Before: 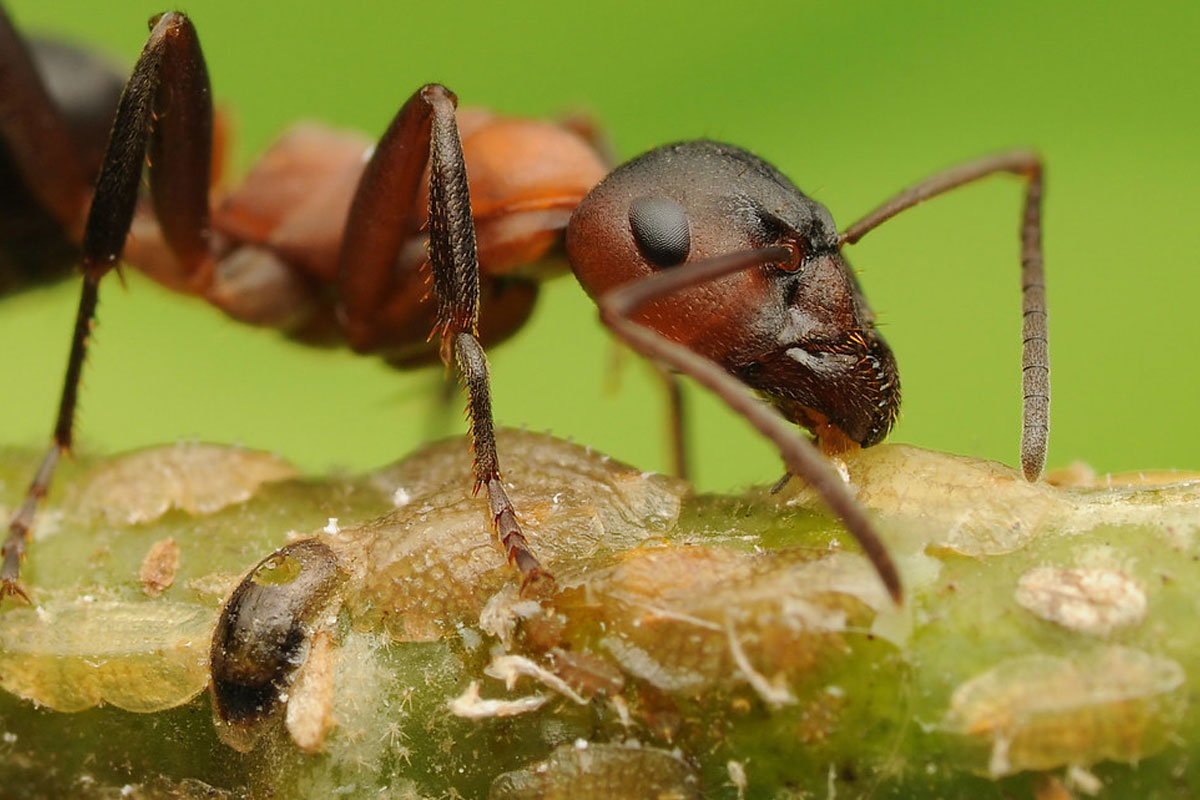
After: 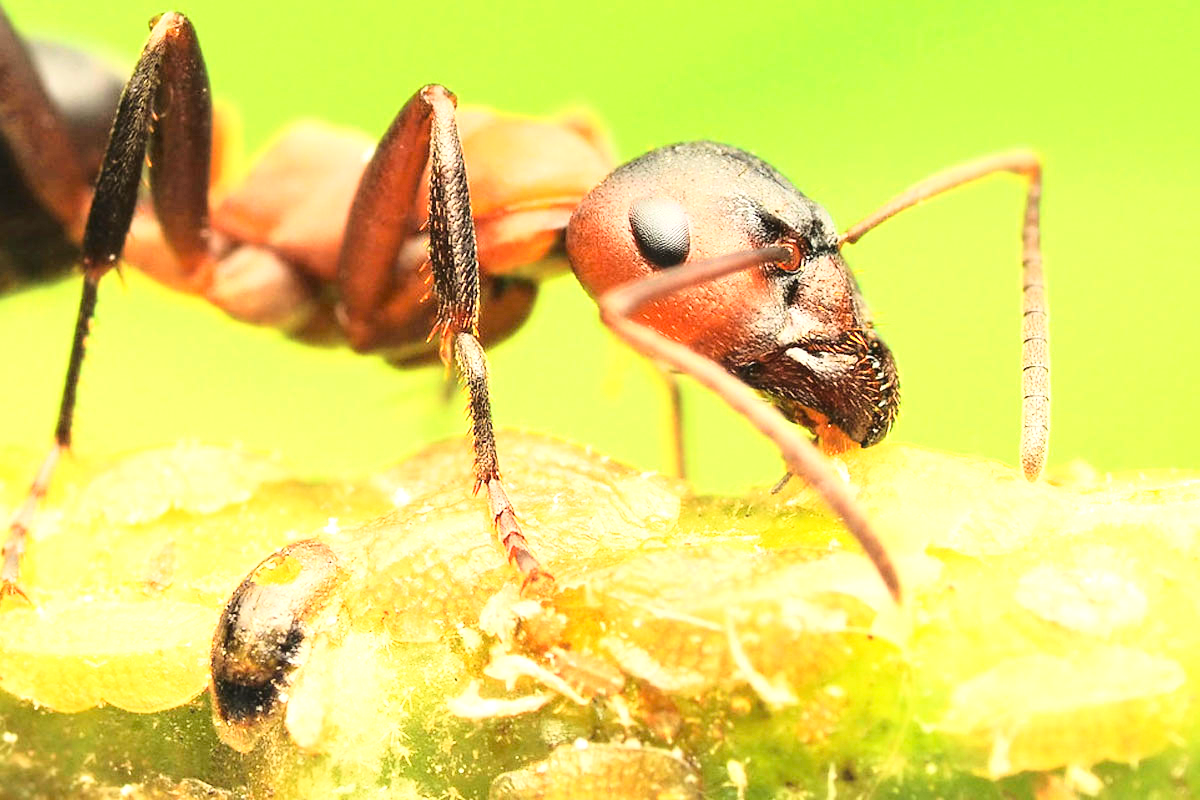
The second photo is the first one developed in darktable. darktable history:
base curve: curves: ch0 [(0, 0) (0.028, 0.03) (0.121, 0.232) (0.46, 0.748) (0.859, 0.968) (1, 1)]
exposure: black level correction 0, exposure 1.675 EV, compensate exposure bias true, compensate highlight preservation false
